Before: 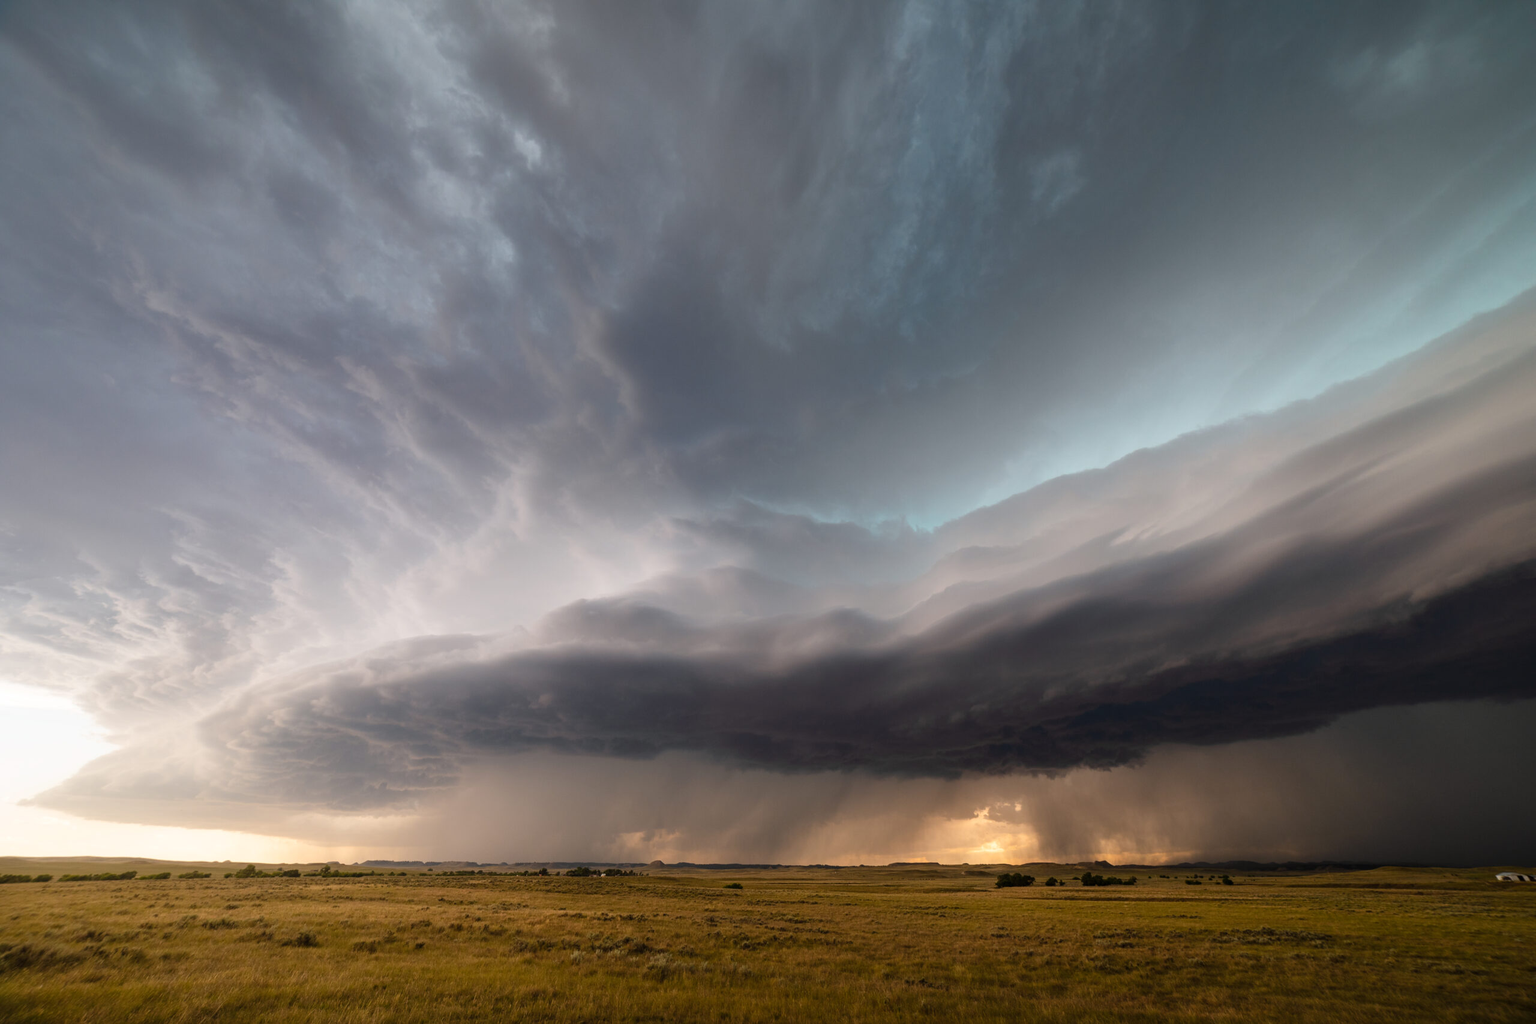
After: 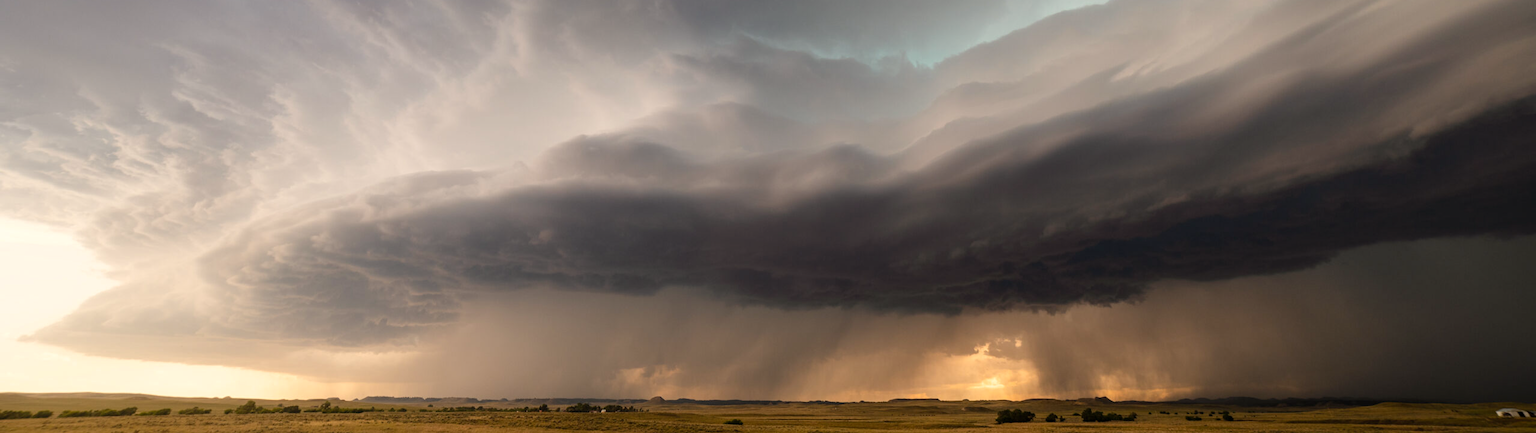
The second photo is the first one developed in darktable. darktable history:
color calibration: x 0.329, y 0.345, temperature 5659.82 K
crop: top 45.398%, bottom 12.242%
